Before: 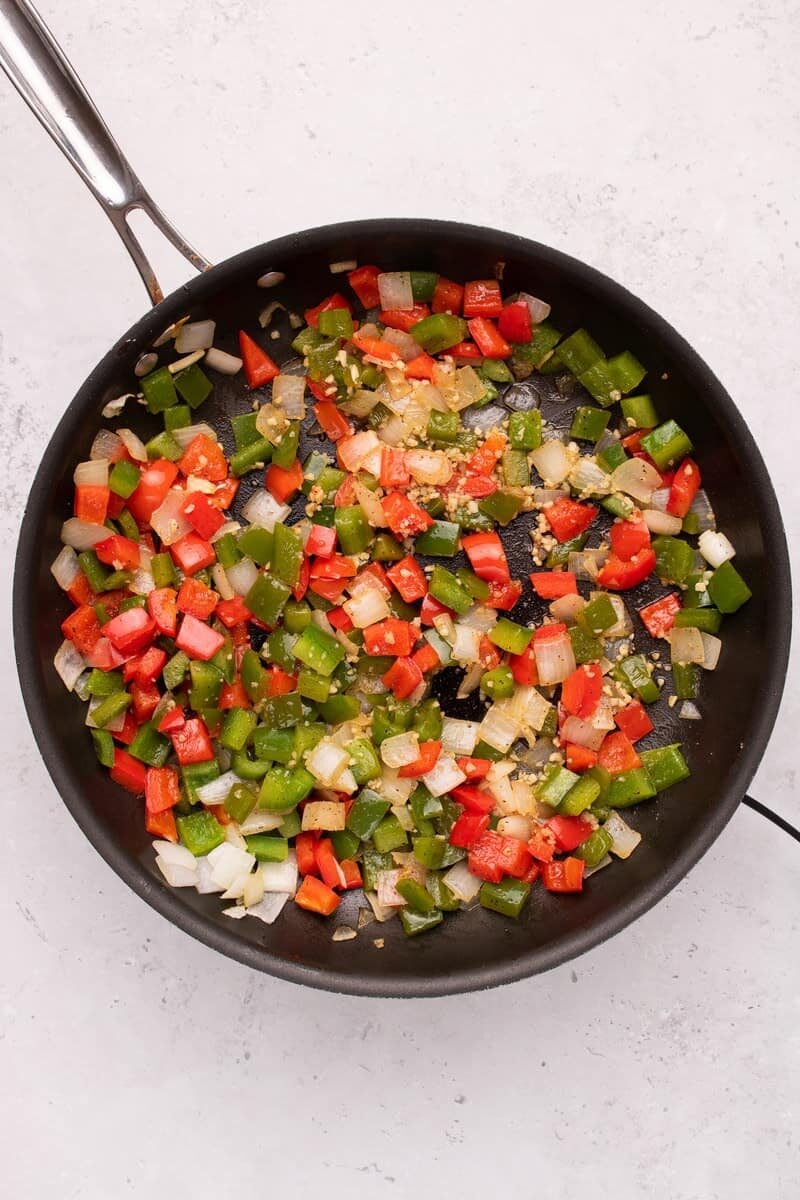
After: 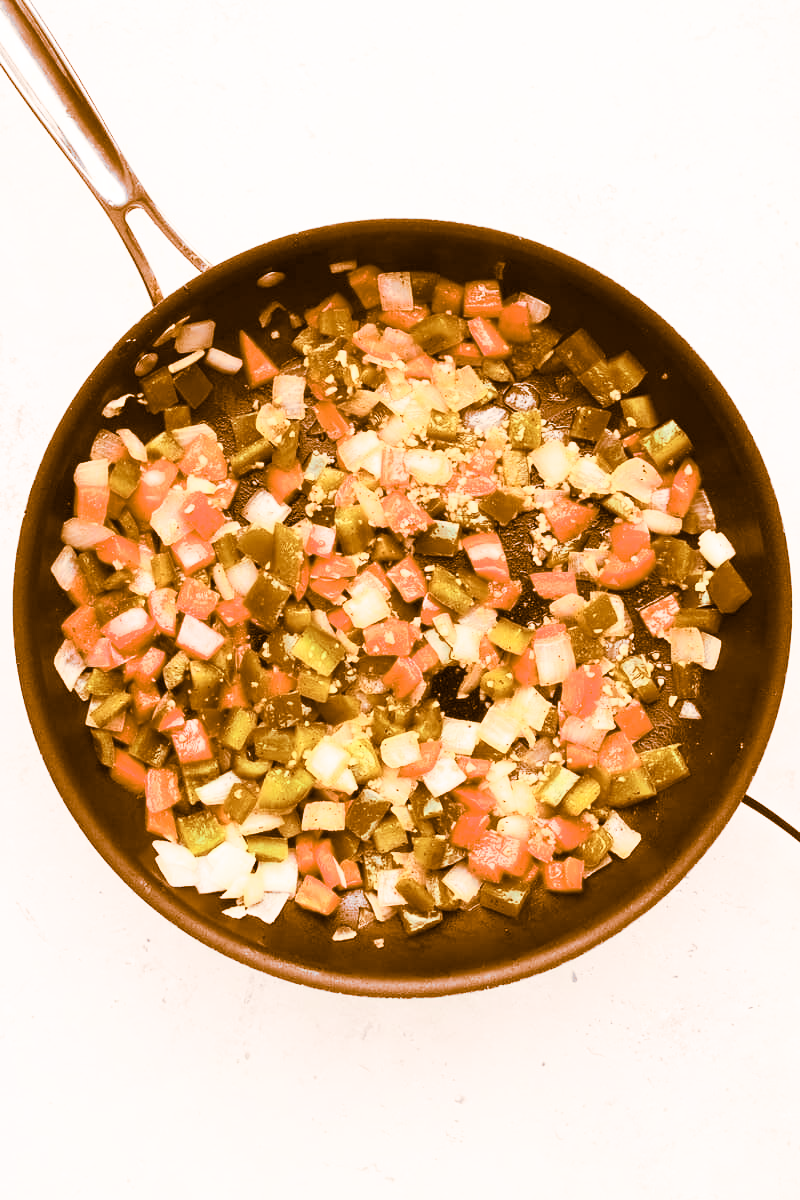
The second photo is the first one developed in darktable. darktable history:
split-toning: shadows › hue 26°, shadows › saturation 0.92, highlights › hue 40°, highlights › saturation 0.92, balance -63, compress 0%
contrast brightness saturation: contrast 0.39, brightness 0.53
